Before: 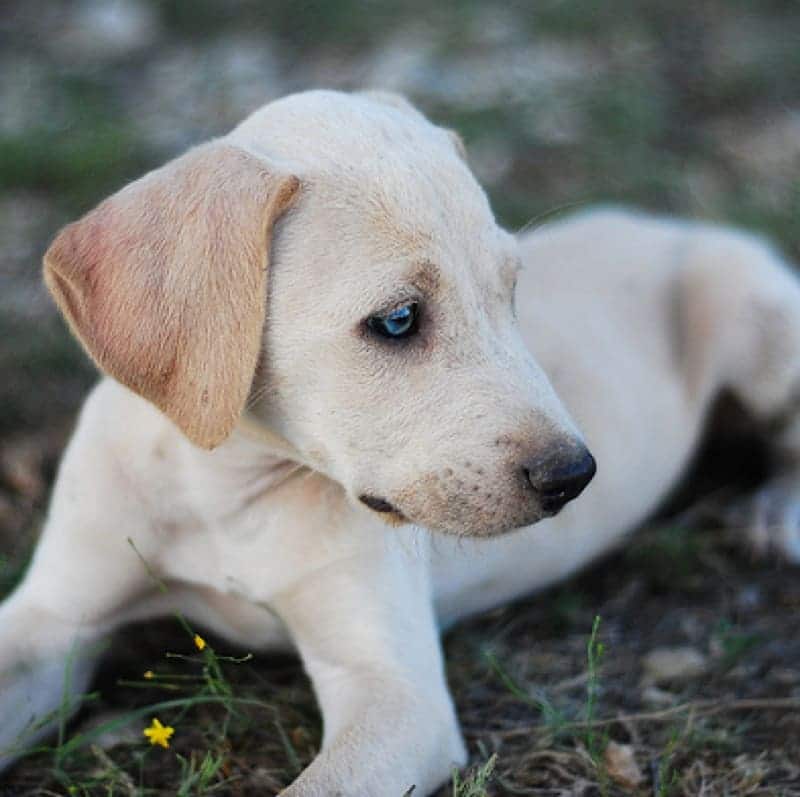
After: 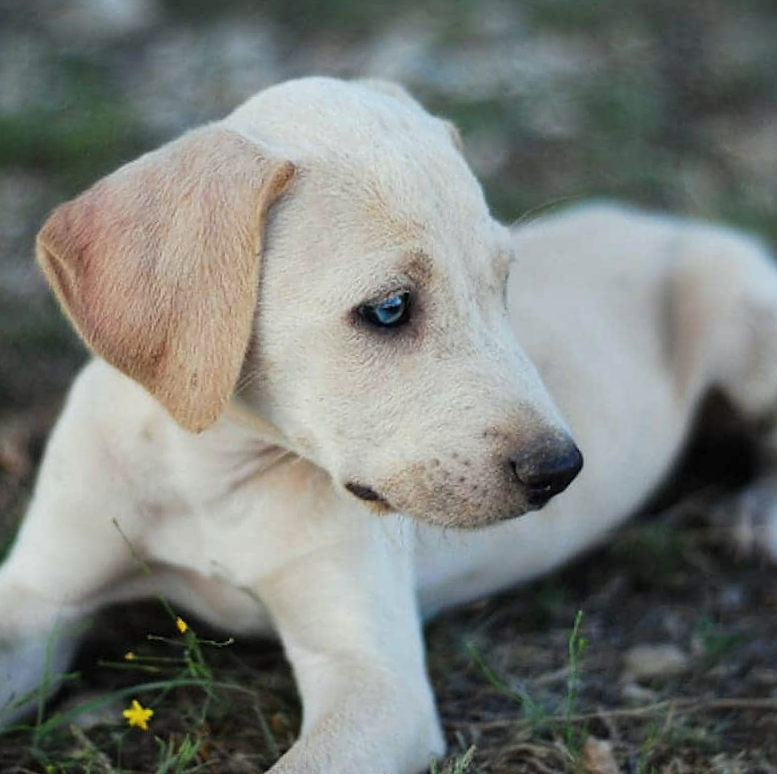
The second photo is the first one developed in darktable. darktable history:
color correction: highlights a* -2.68, highlights b* 2.57
contrast brightness saturation: saturation -0.05
crop and rotate: angle -1.69°
